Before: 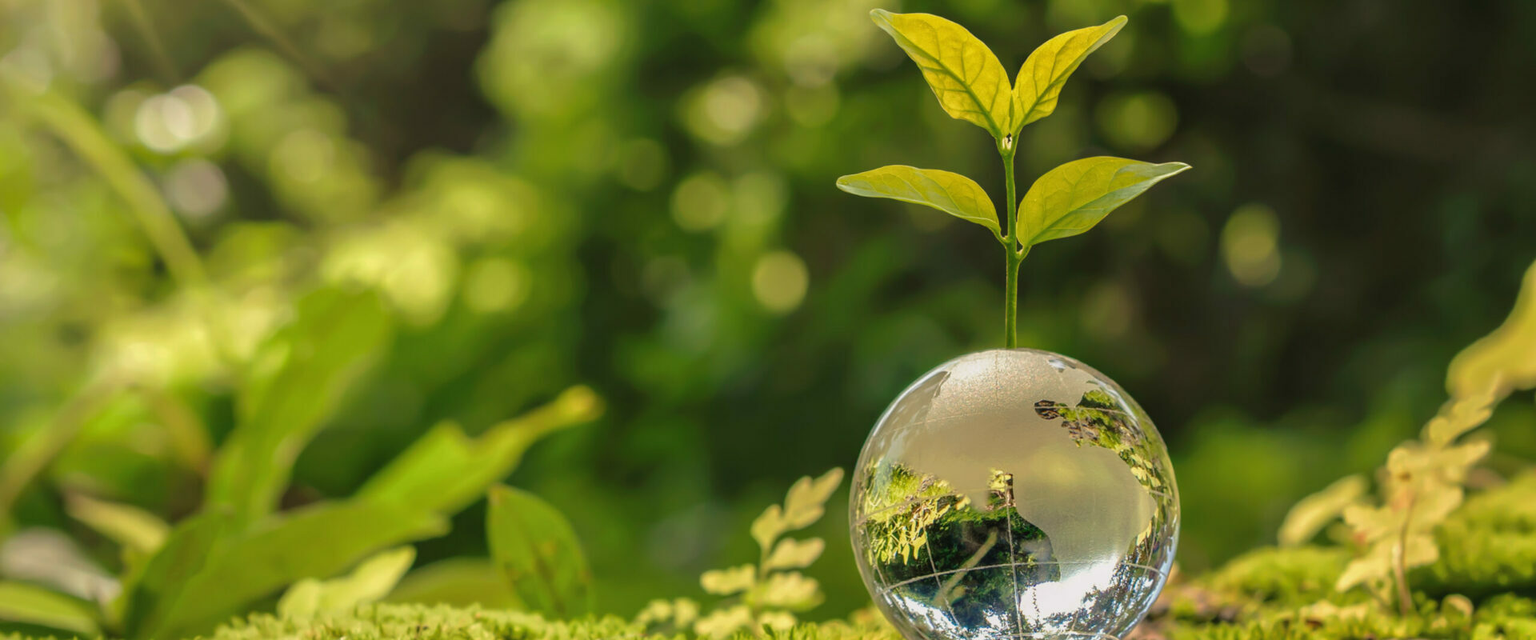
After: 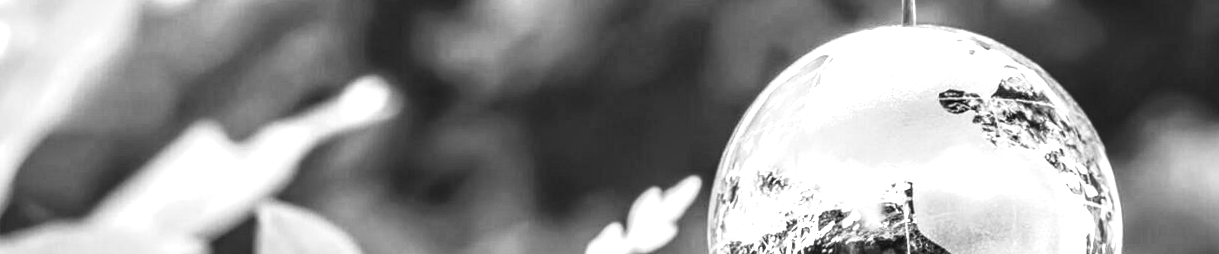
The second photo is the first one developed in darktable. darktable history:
contrast brightness saturation: contrast 0.28
monochrome: on, module defaults
exposure: black level correction 0, exposure 1.675 EV, compensate exposure bias true, compensate highlight preservation false
rotate and perspective: rotation -0.45°, automatic cropping original format, crop left 0.008, crop right 0.992, crop top 0.012, crop bottom 0.988
local contrast: detail 142%
base curve: curves: ch0 [(0, 0) (0.595, 0.418) (1, 1)], preserve colors none
crop: left 18.091%, top 51.13%, right 17.525%, bottom 16.85%
